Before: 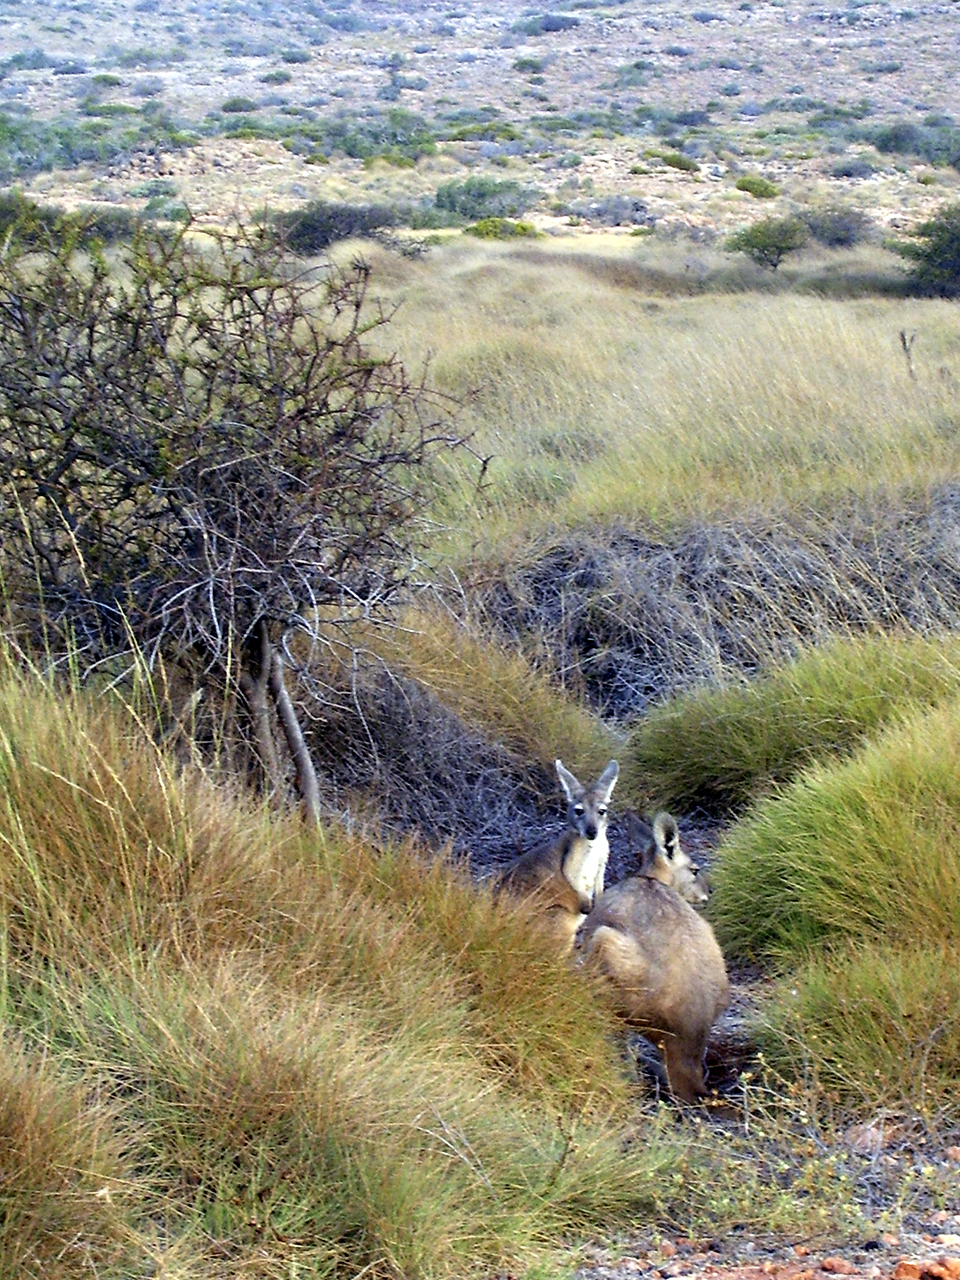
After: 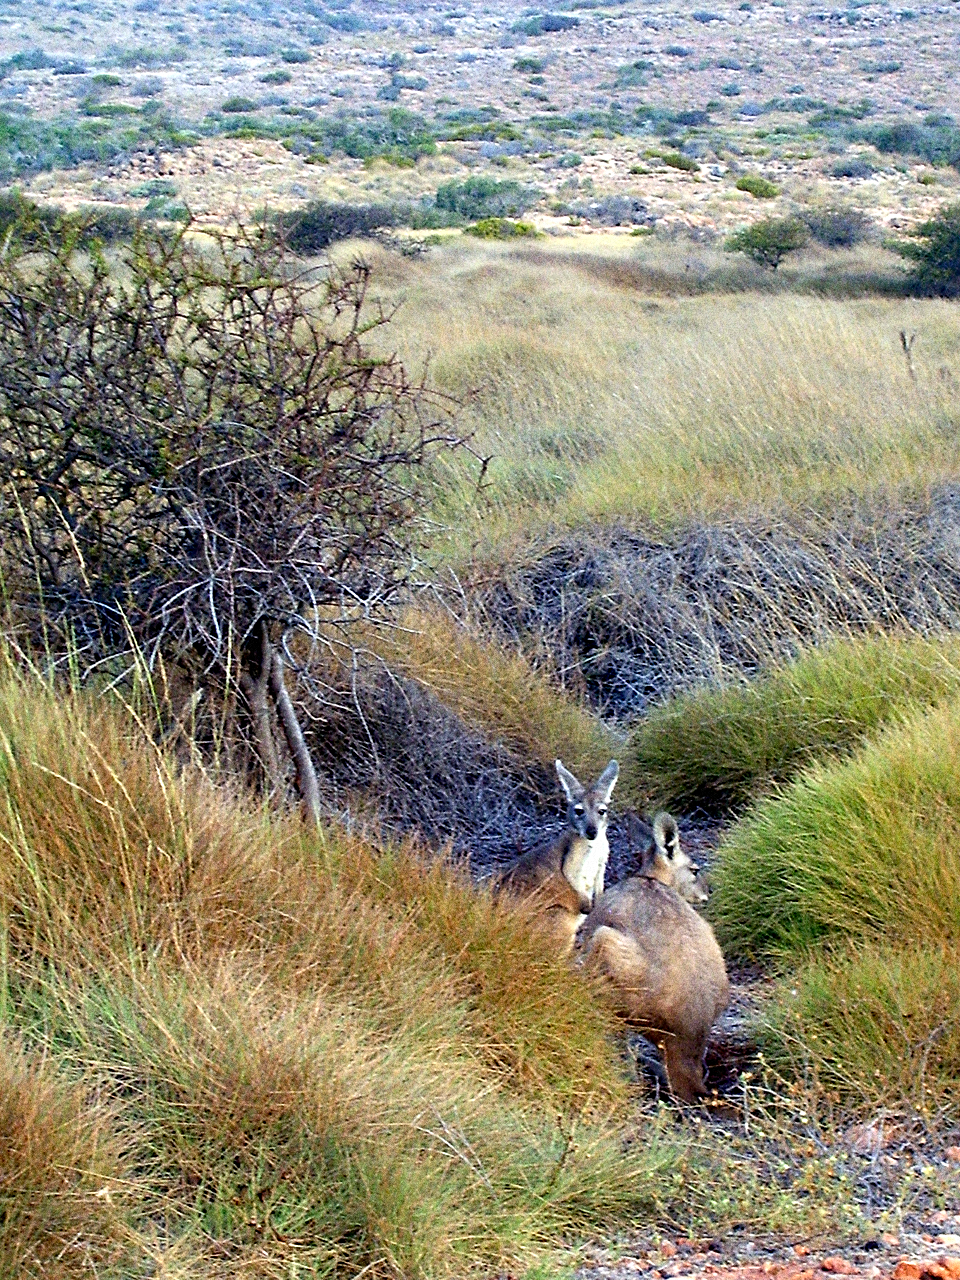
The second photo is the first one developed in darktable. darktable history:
grain: coarseness 14.49 ISO, strength 48.04%, mid-tones bias 35%
sharpen: radius 2.529, amount 0.323
